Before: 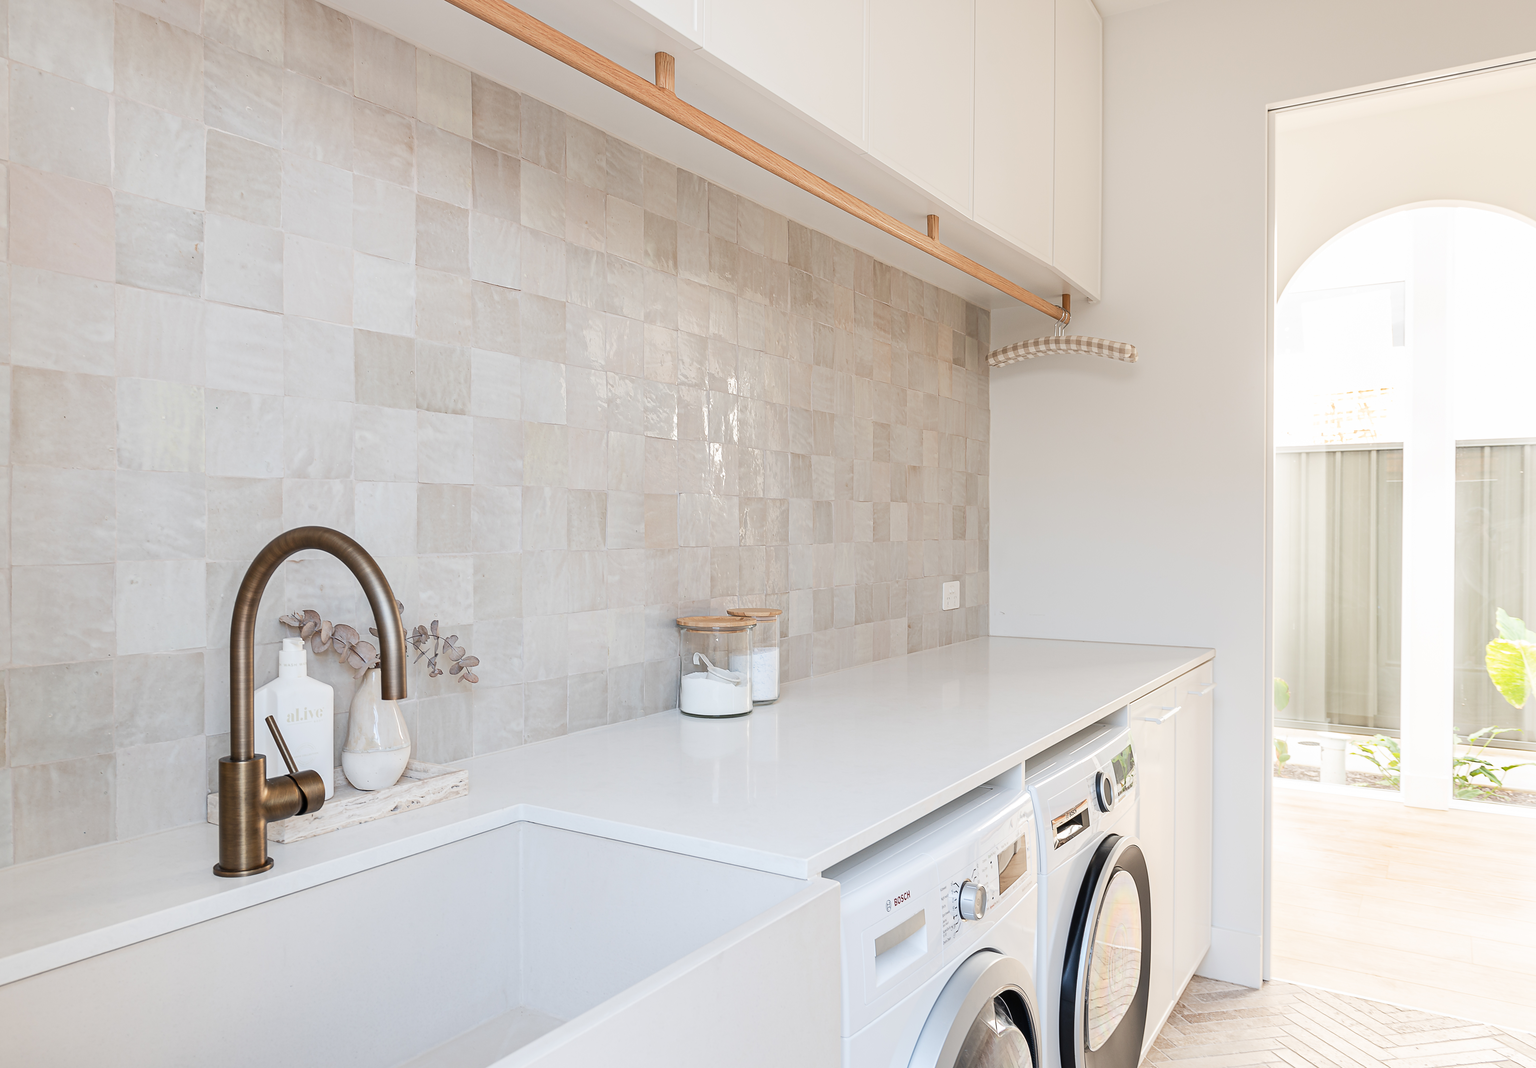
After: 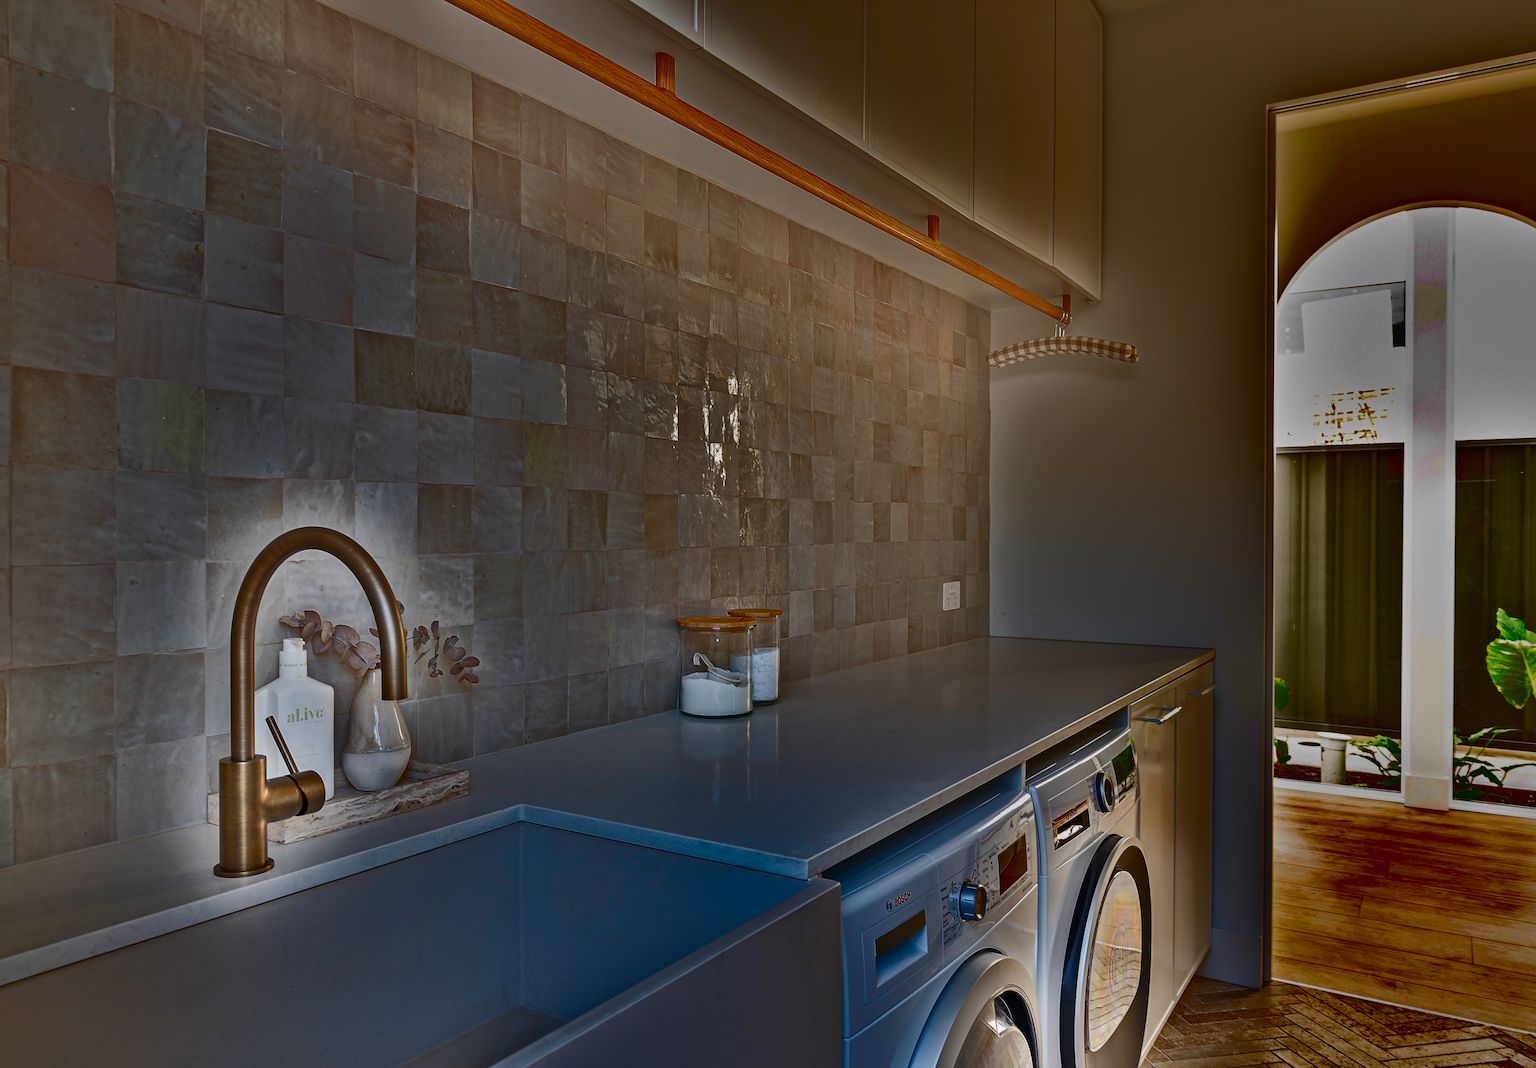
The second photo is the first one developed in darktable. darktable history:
shadows and highlights: radius 123.98, shadows 100, white point adjustment -3, highlights -100, highlights color adjustment 89.84%, soften with gaussian
tone equalizer: on, module defaults
color balance rgb: perceptual saturation grading › global saturation 20%, global vibrance 20%
